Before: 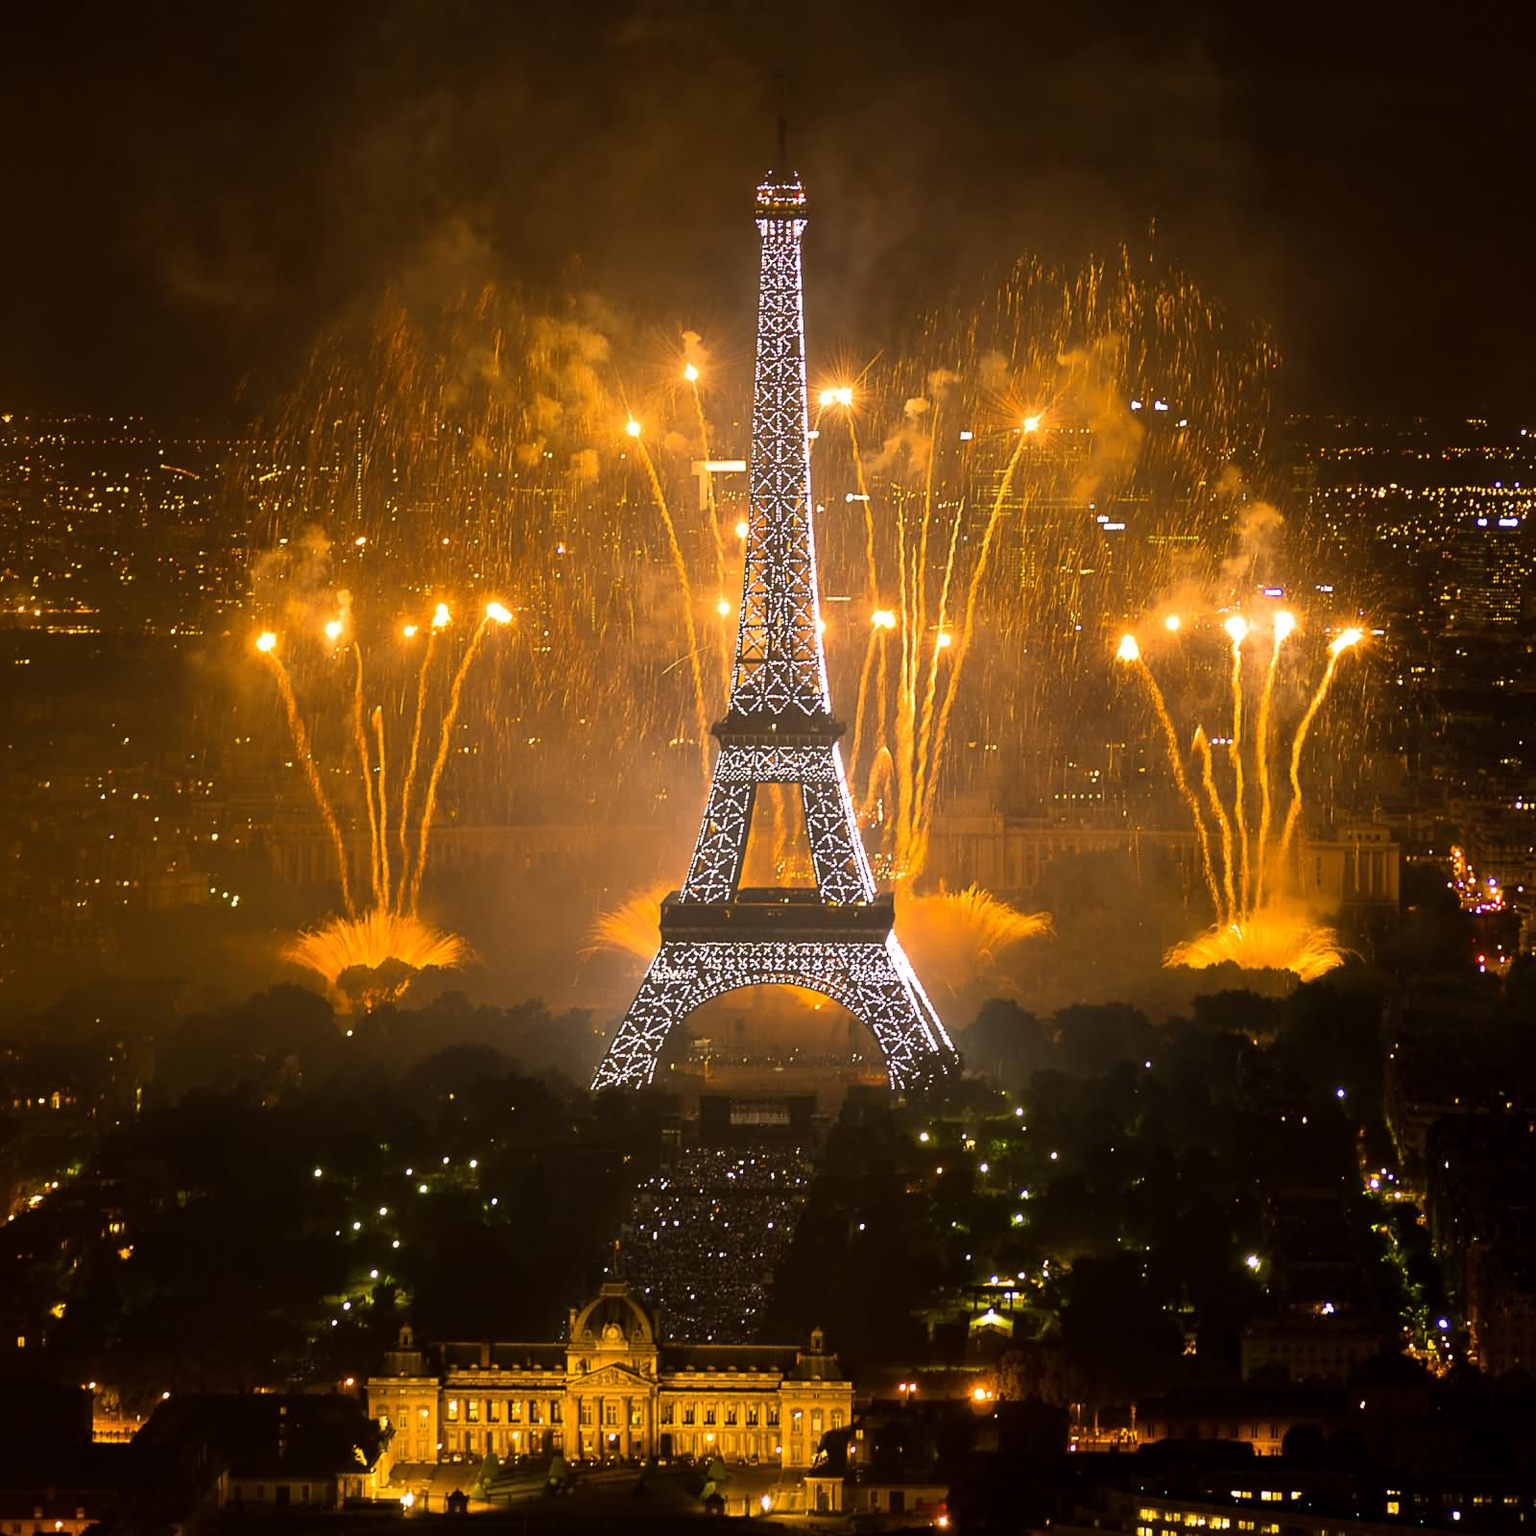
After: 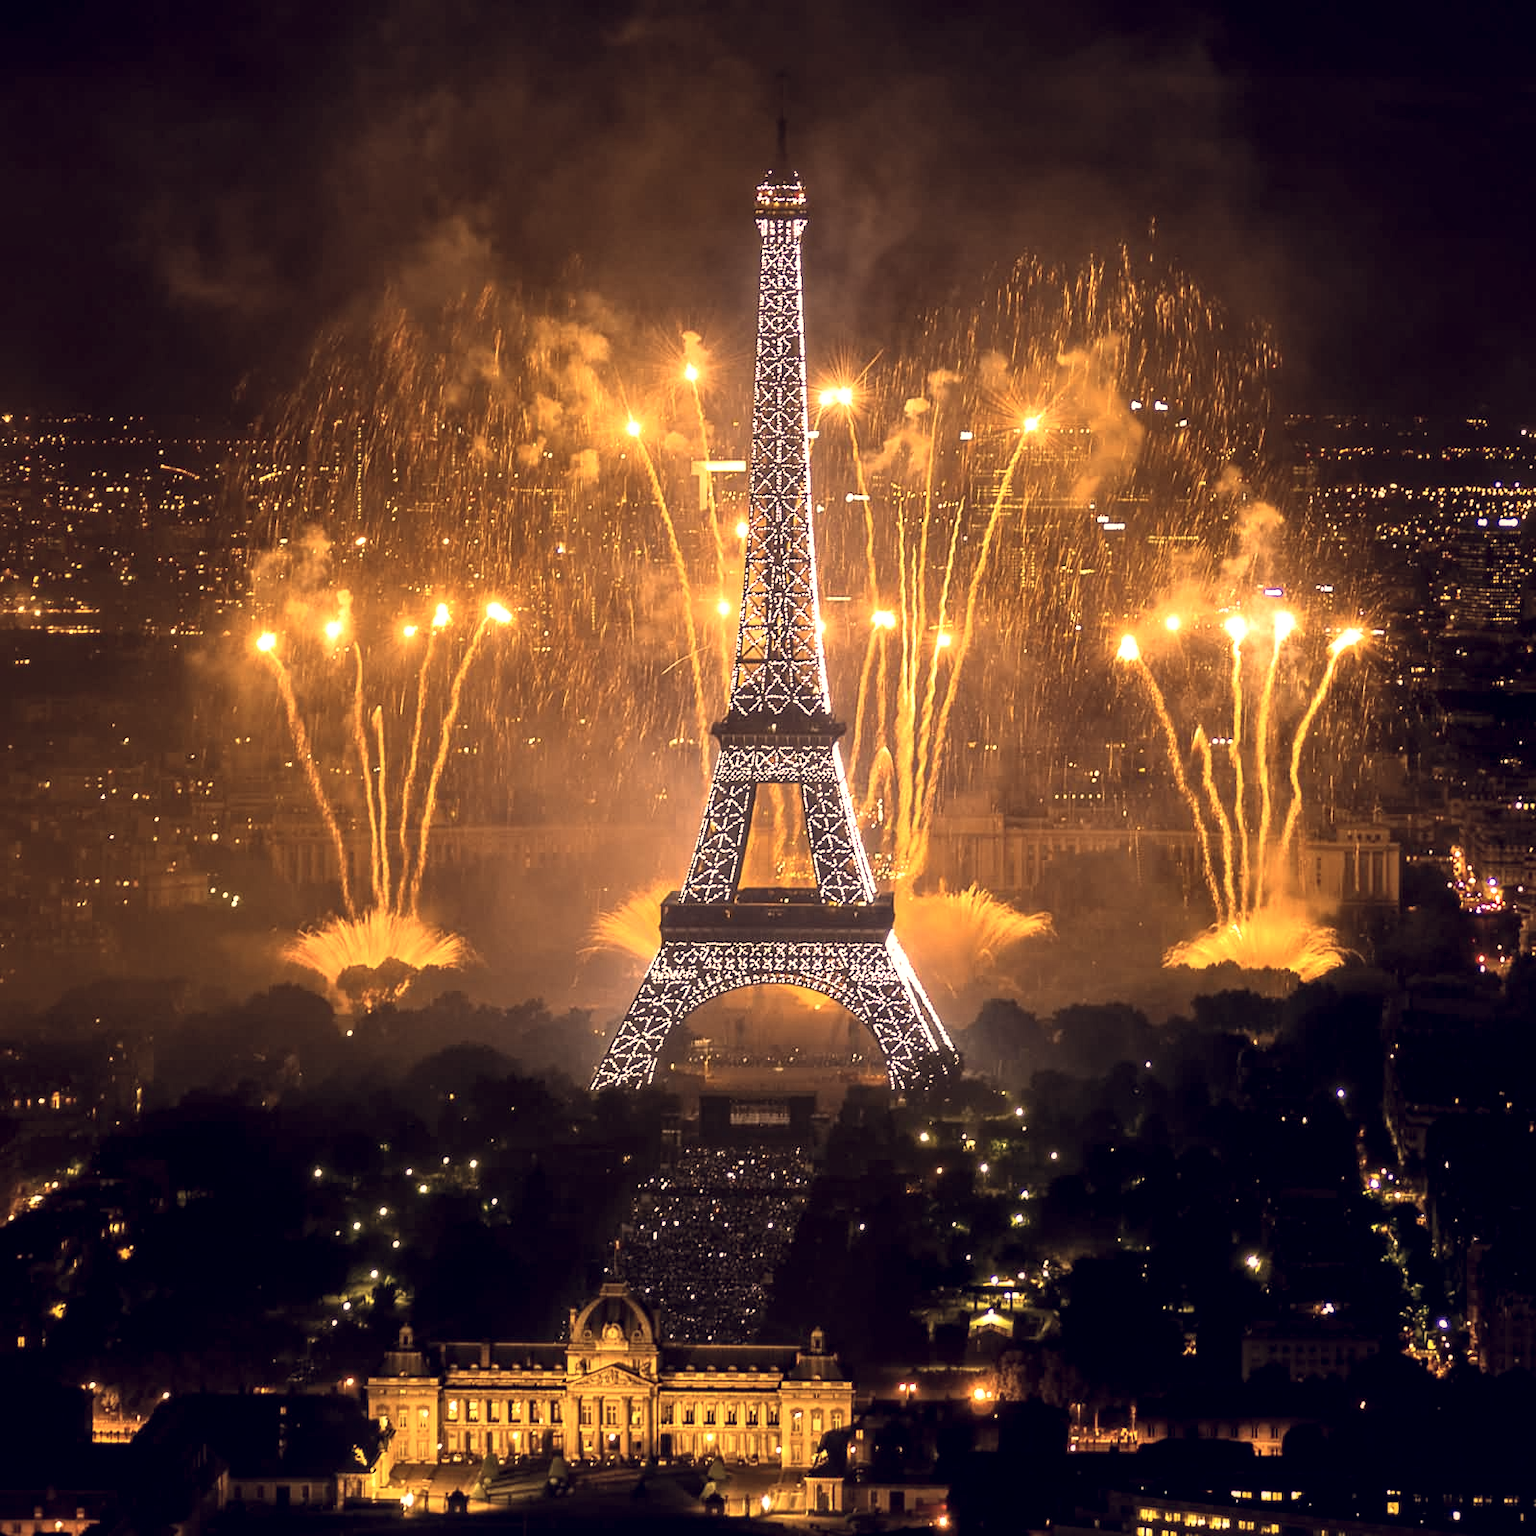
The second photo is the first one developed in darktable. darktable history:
rotate and perspective: crop left 0, crop top 0
color correction: highlights a* 19.59, highlights b* 27.49, shadows a* 3.46, shadows b* -17.28, saturation 0.73
local contrast: highlights 60%, shadows 60%, detail 160%
